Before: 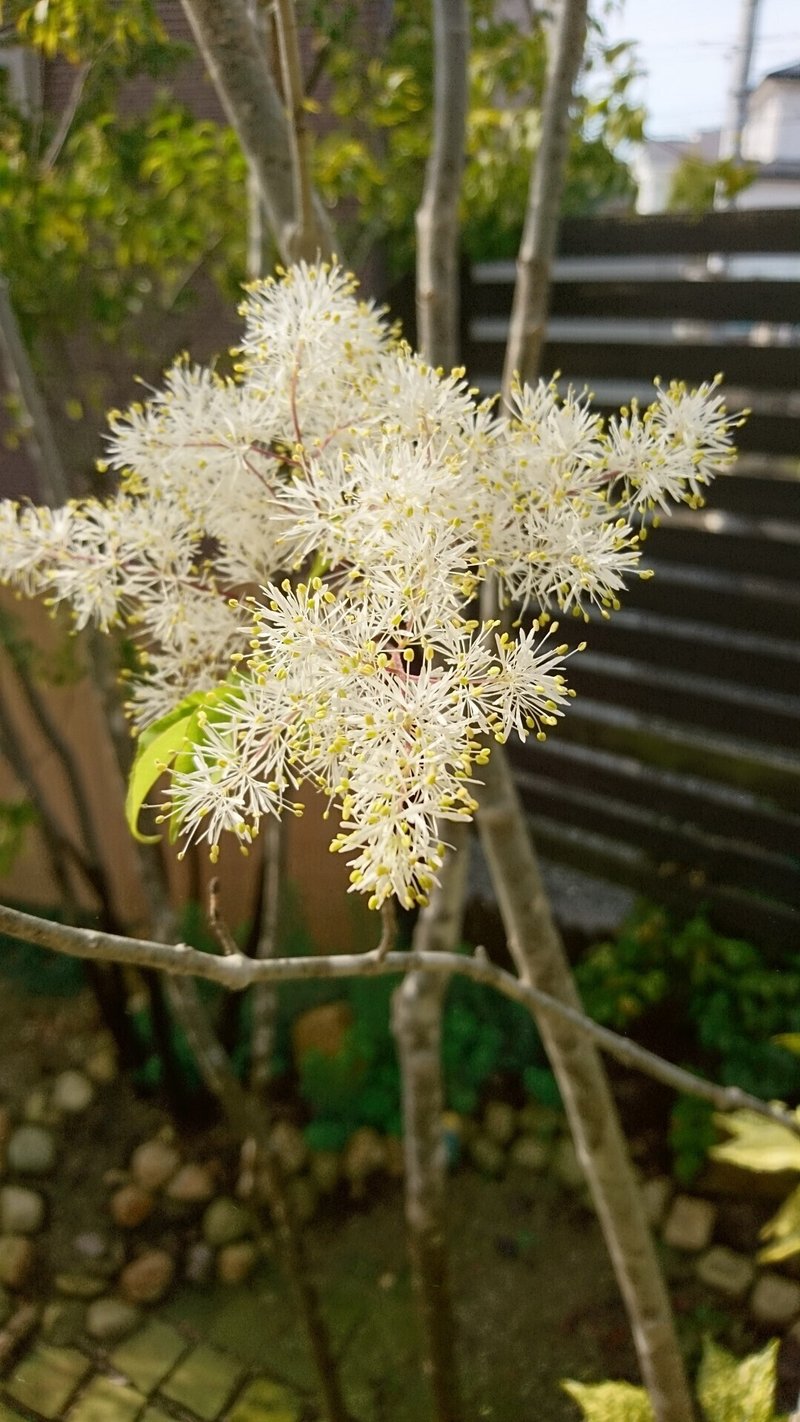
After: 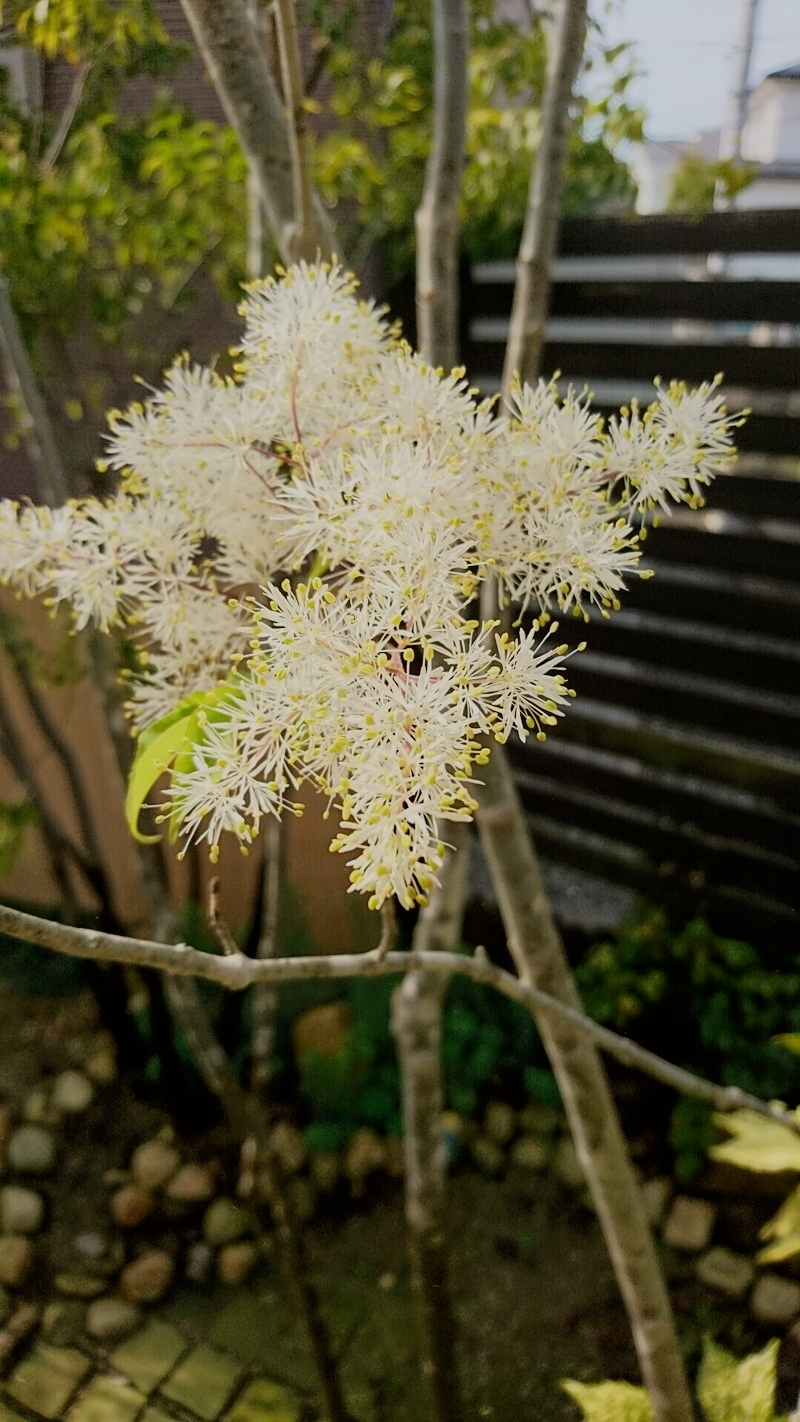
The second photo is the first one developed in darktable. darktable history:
filmic rgb: black relative exposure -7.15 EV, white relative exposure 5.36 EV, hardness 3.02, color science v6 (2022)
